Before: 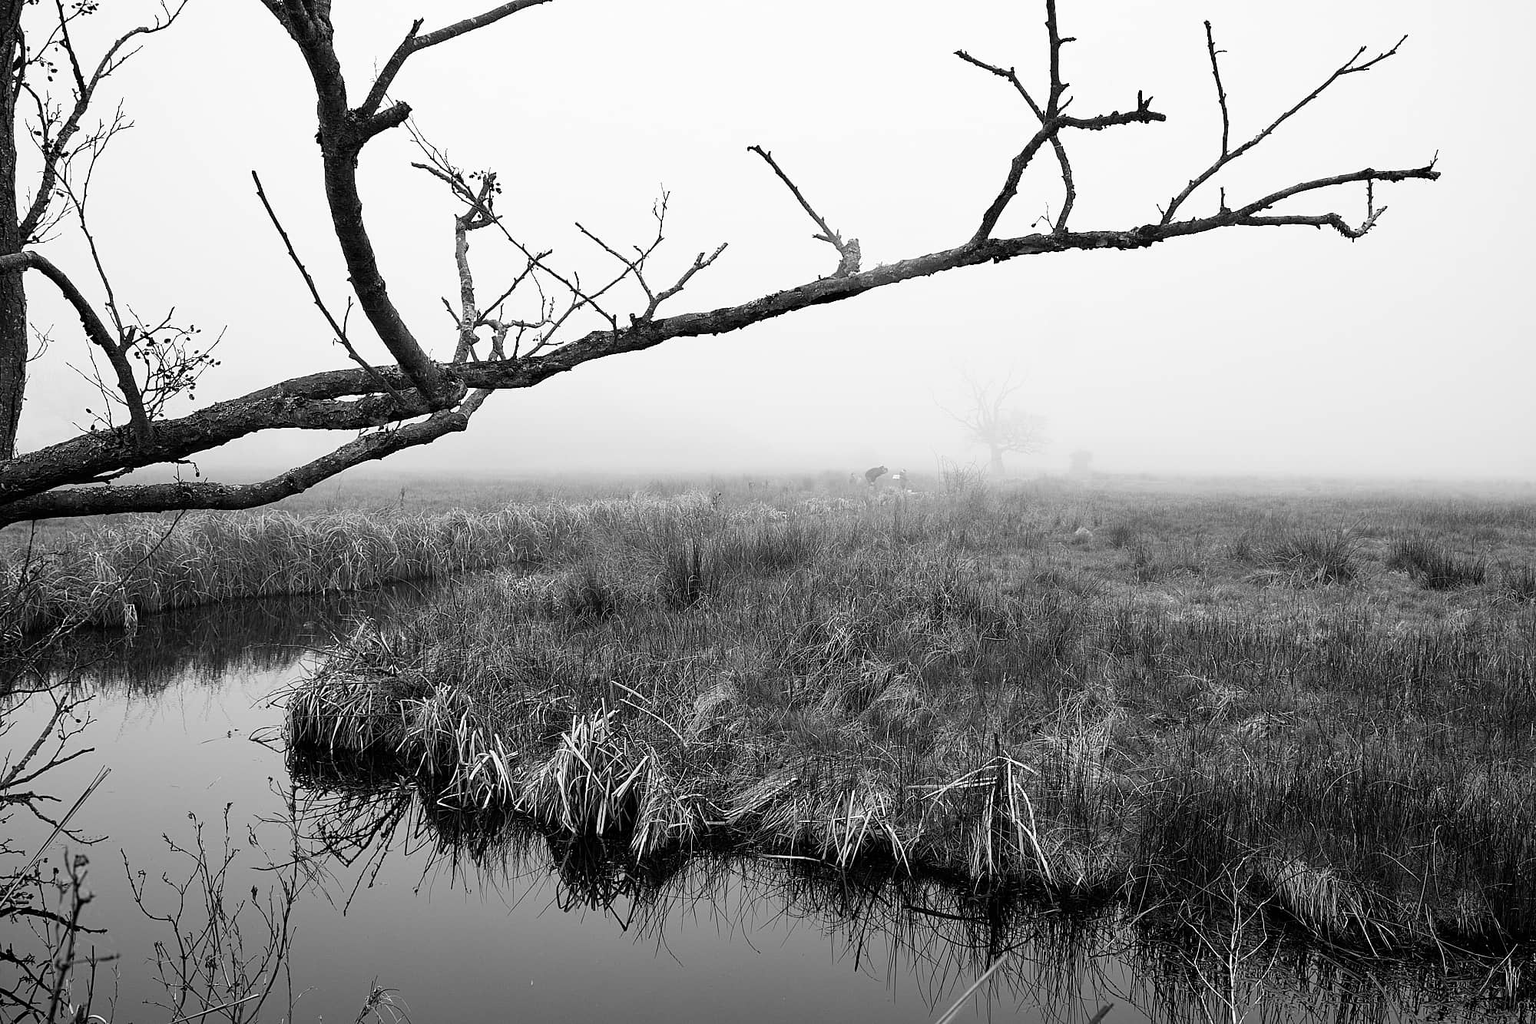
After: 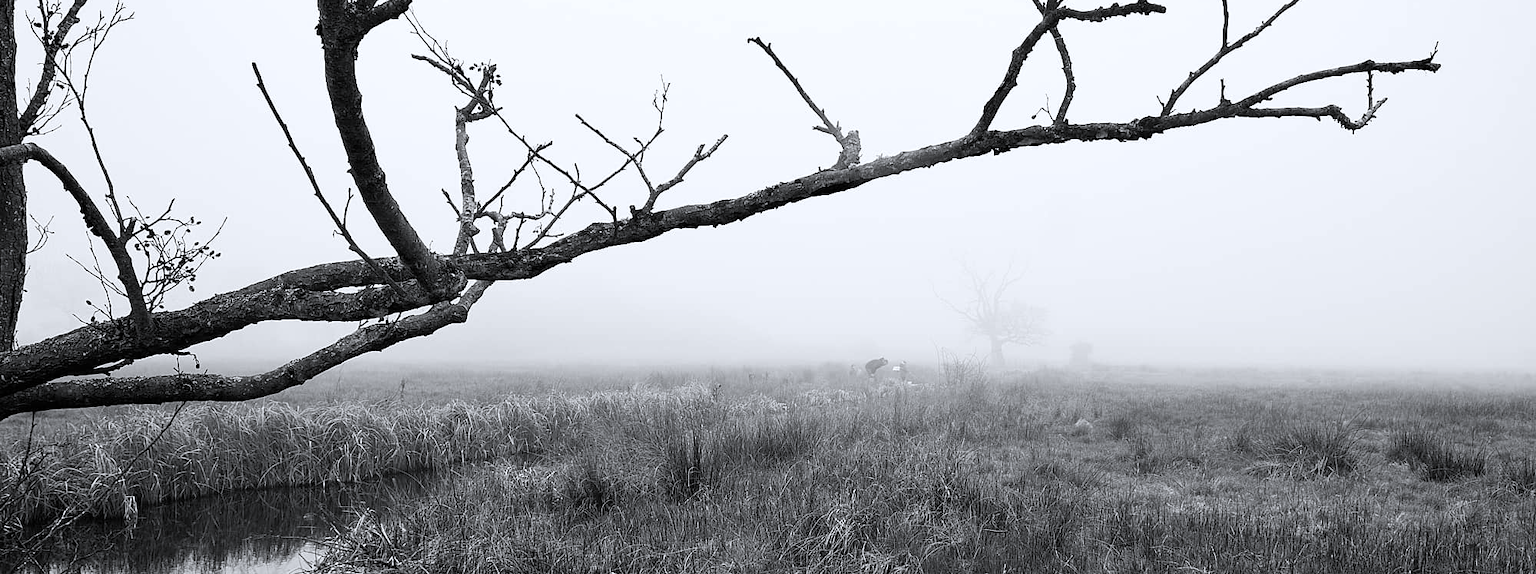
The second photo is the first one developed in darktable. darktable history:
white balance: red 0.983, blue 1.036
crop and rotate: top 10.605%, bottom 33.274%
